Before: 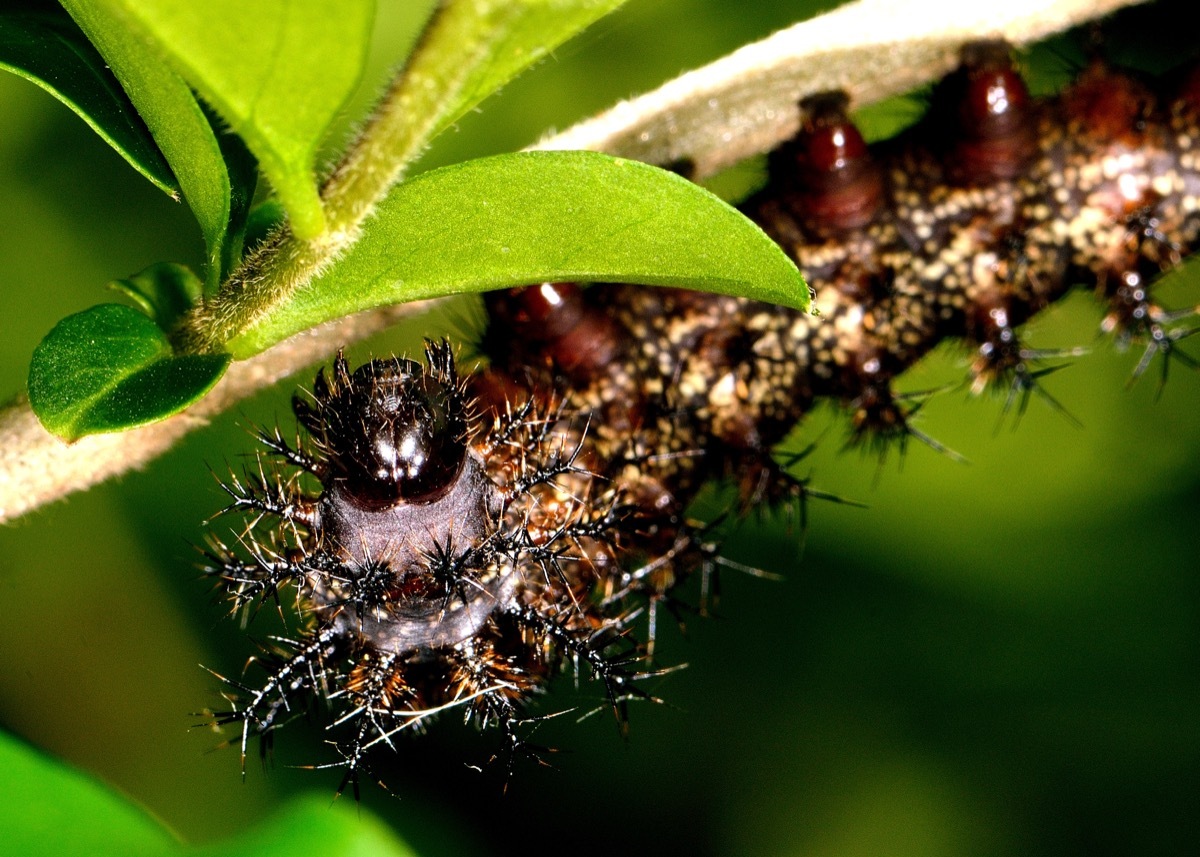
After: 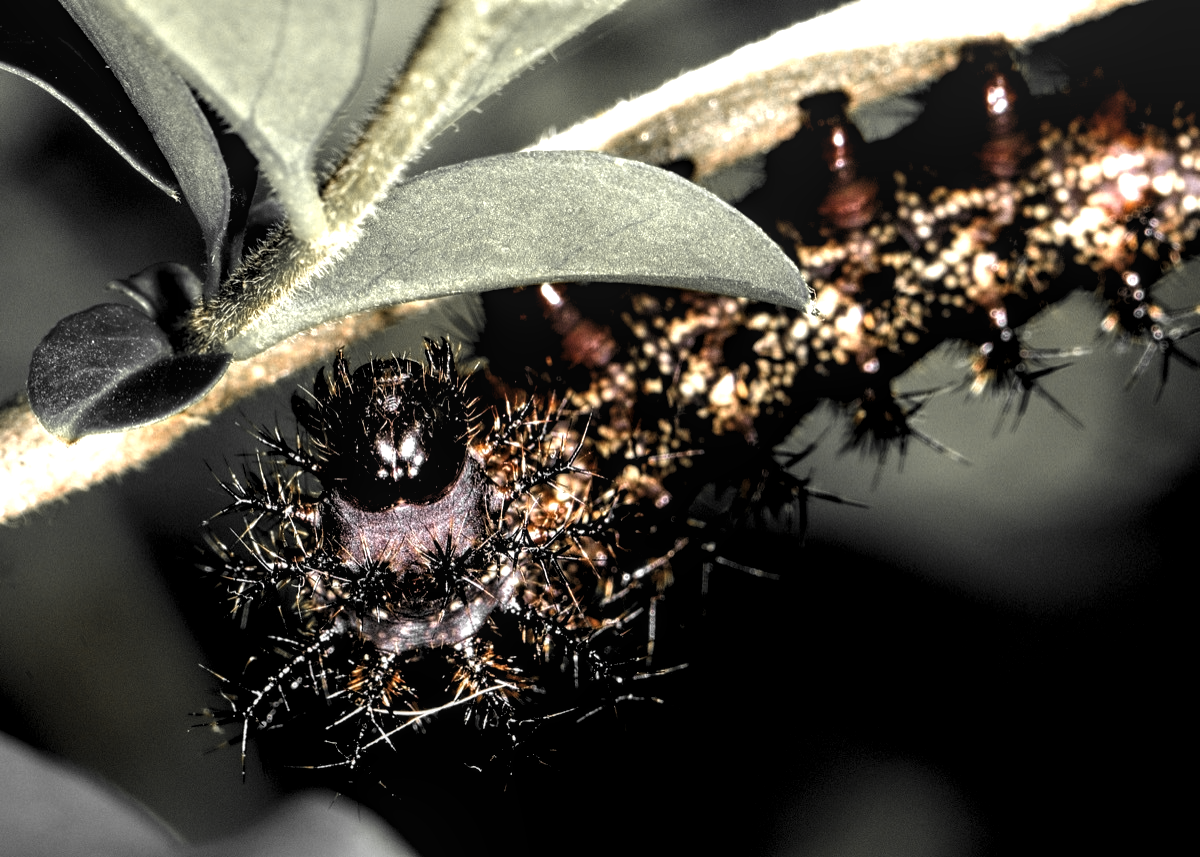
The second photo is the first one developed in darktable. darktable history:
levels: levels [0.129, 0.519, 0.867]
color zones: curves: ch0 [(0, 0.447) (0.184, 0.543) (0.323, 0.476) (0.429, 0.445) (0.571, 0.443) (0.714, 0.451) (0.857, 0.452) (1, 0.447)]; ch1 [(0, 0.464) (0.176, 0.46) (0.287, 0.177) (0.429, 0.002) (0.571, 0) (0.714, 0) (0.857, 0) (1, 0.464)], mix 20%
graduated density: rotation -180°, offset 24.95
local contrast: on, module defaults
